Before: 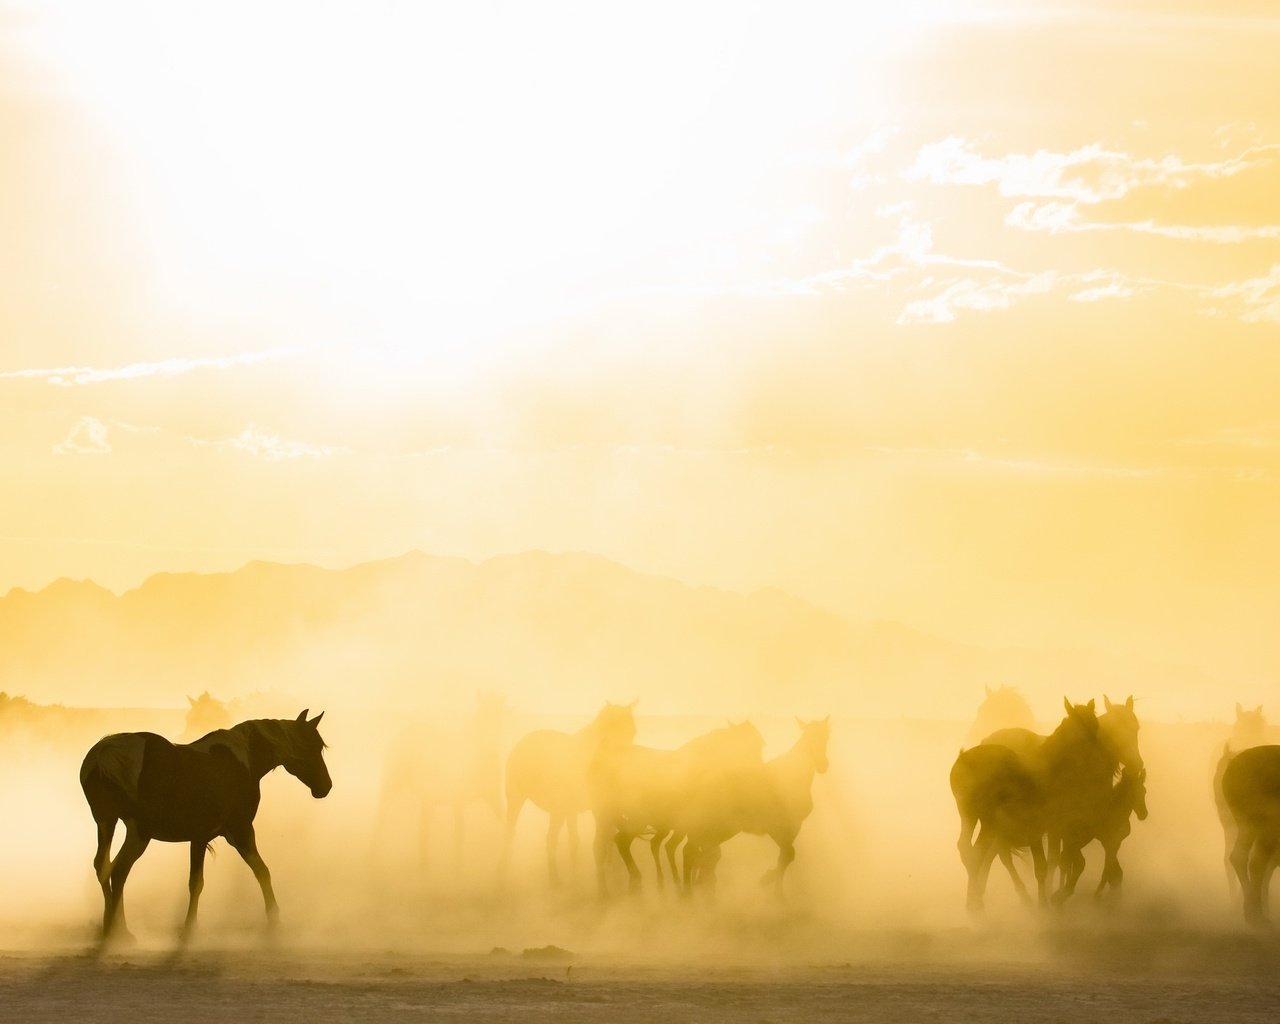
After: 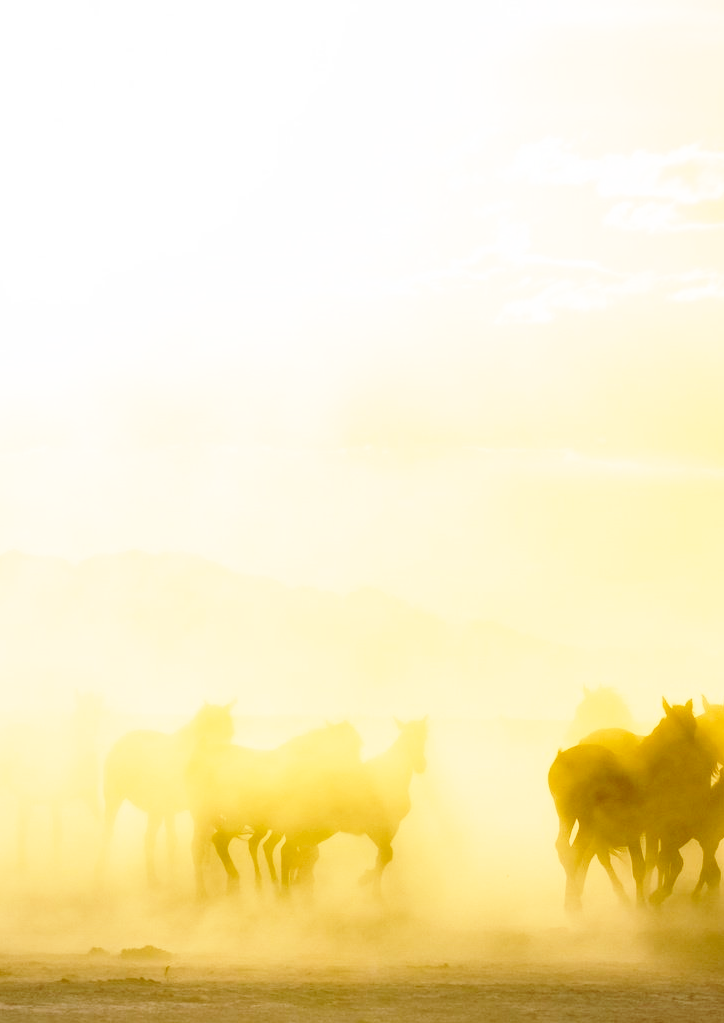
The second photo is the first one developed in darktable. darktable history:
base curve: curves: ch0 [(0, 0) (0.028, 0.03) (0.121, 0.232) (0.46, 0.748) (0.859, 0.968) (1, 1)], preserve colors none
crop: left 31.463%, top 0.003%, right 11.935%
